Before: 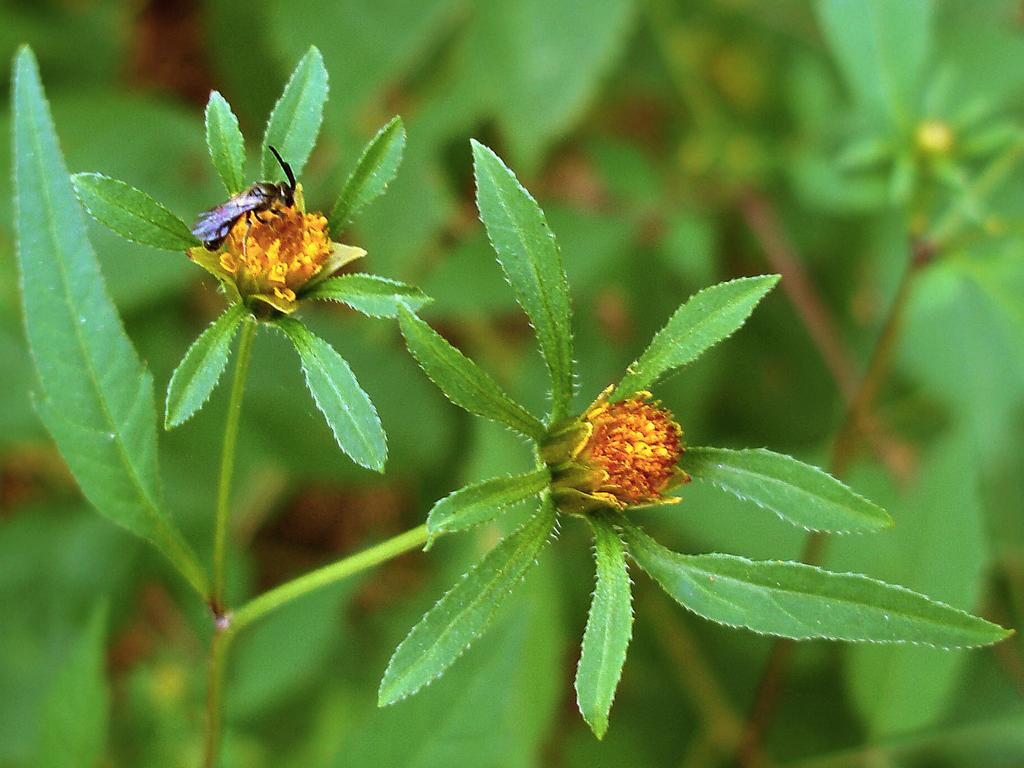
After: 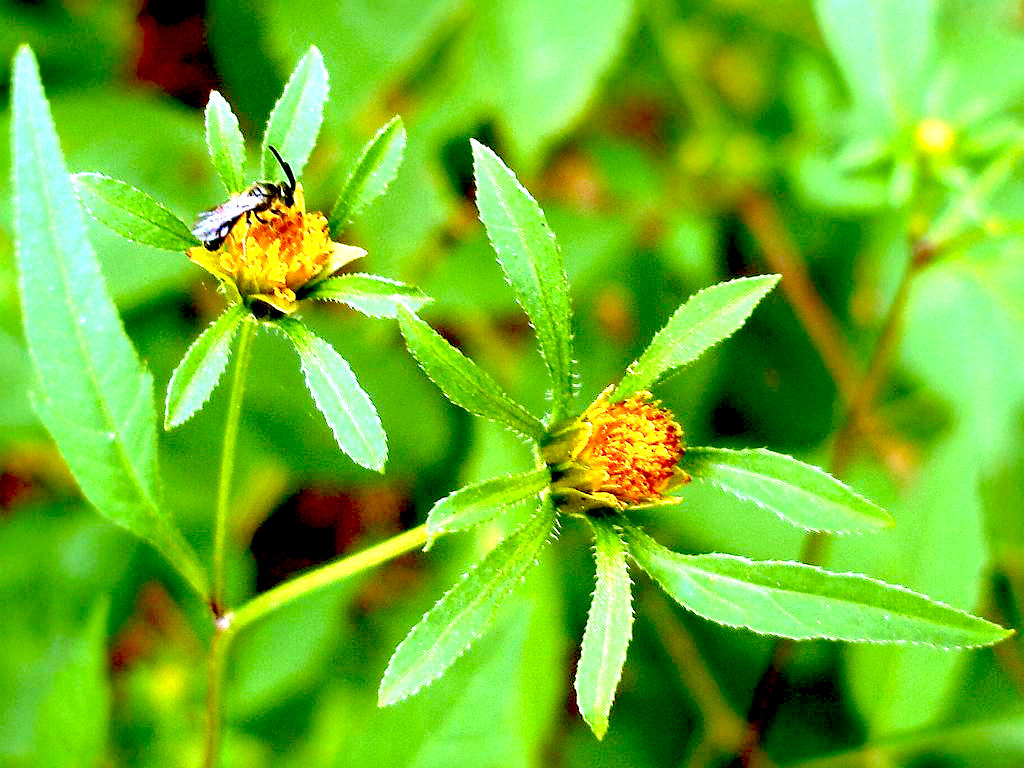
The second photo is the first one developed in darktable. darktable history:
haze removal: strength -0.051, compatibility mode true, adaptive false
exposure: black level correction 0.042, exposure 0.499 EV, compensate highlight preservation false
tone equalizer: -8 EV -1.12 EV, -7 EV -1.01 EV, -6 EV -0.863 EV, -5 EV -0.574 EV, -3 EV 0.552 EV, -2 EV 0.863 EV, -1 EV 0.99 EV, +0 EV 1.08 EV, smoothing diameter 24.85%, edges refinement/feathering 11.42, preserve details guided filter
